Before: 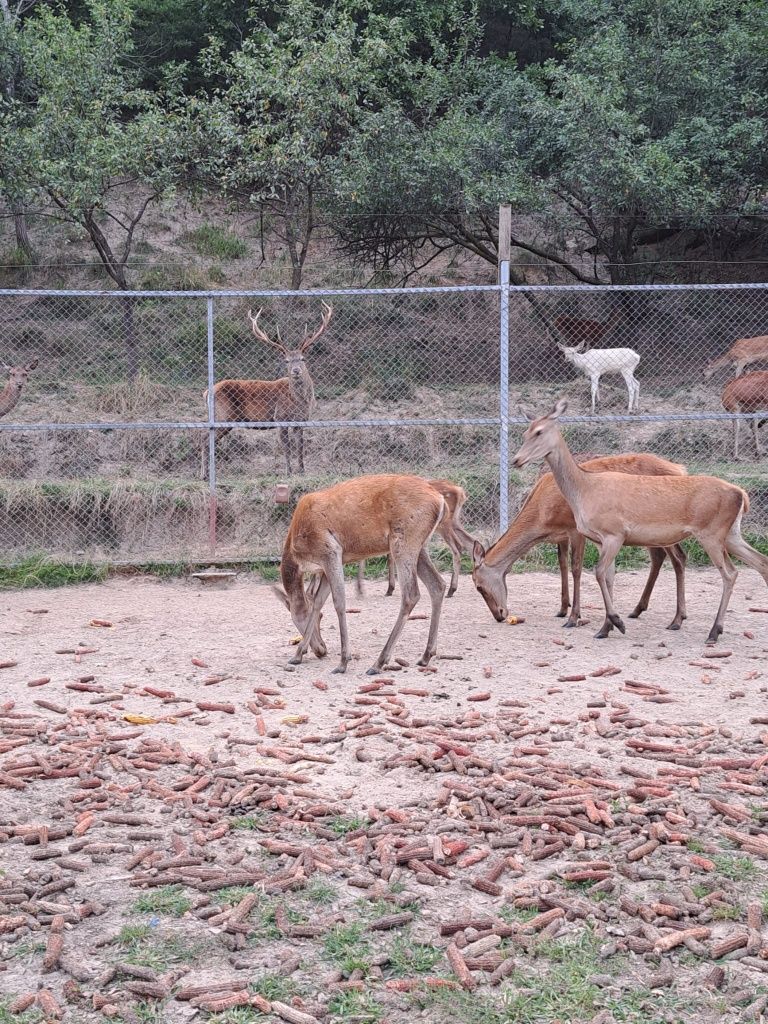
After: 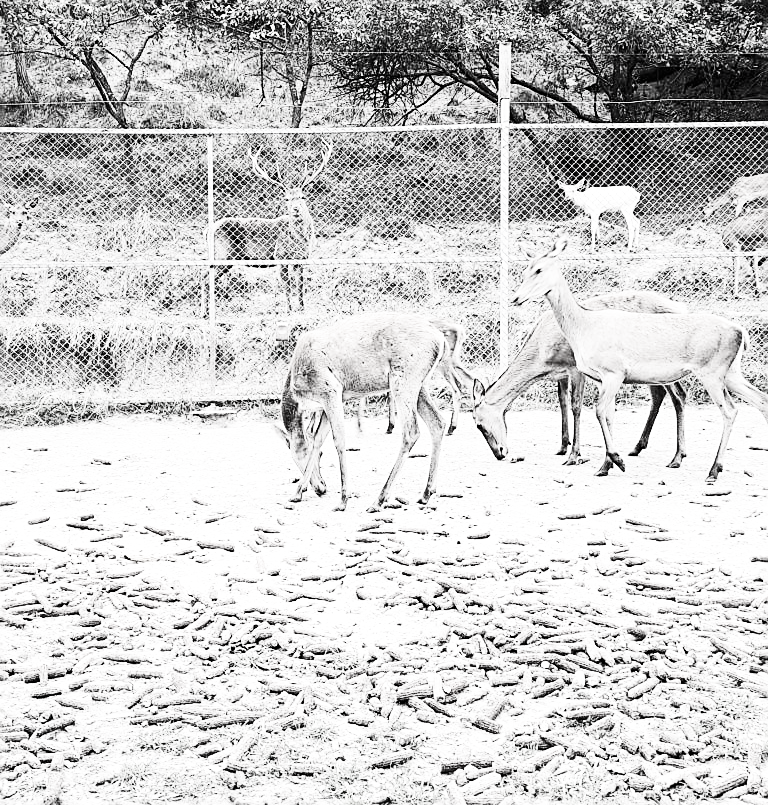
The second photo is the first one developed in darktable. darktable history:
sharpen: on, module defaults
contrast brightness saturation: contrast 0.399, brightness 0.096, saturation 0.207
crop and rotate: top 15.831%, bottom 5.51%
exposure: black level correction 0, exposure 1.103 EV, compensate highlight preservation false
filmic rgb: black relative exposure -5.05 EV, white relative exposure 3.19 EV, threshold 3 EV, hardness 3.47, contrast 1.201, highlights saturation mix -48.52%, preserve chrominance no, color science v4 (2020), enable highlight reconstruction true
color correction: highlights b* 0.008, saturation 0.815
